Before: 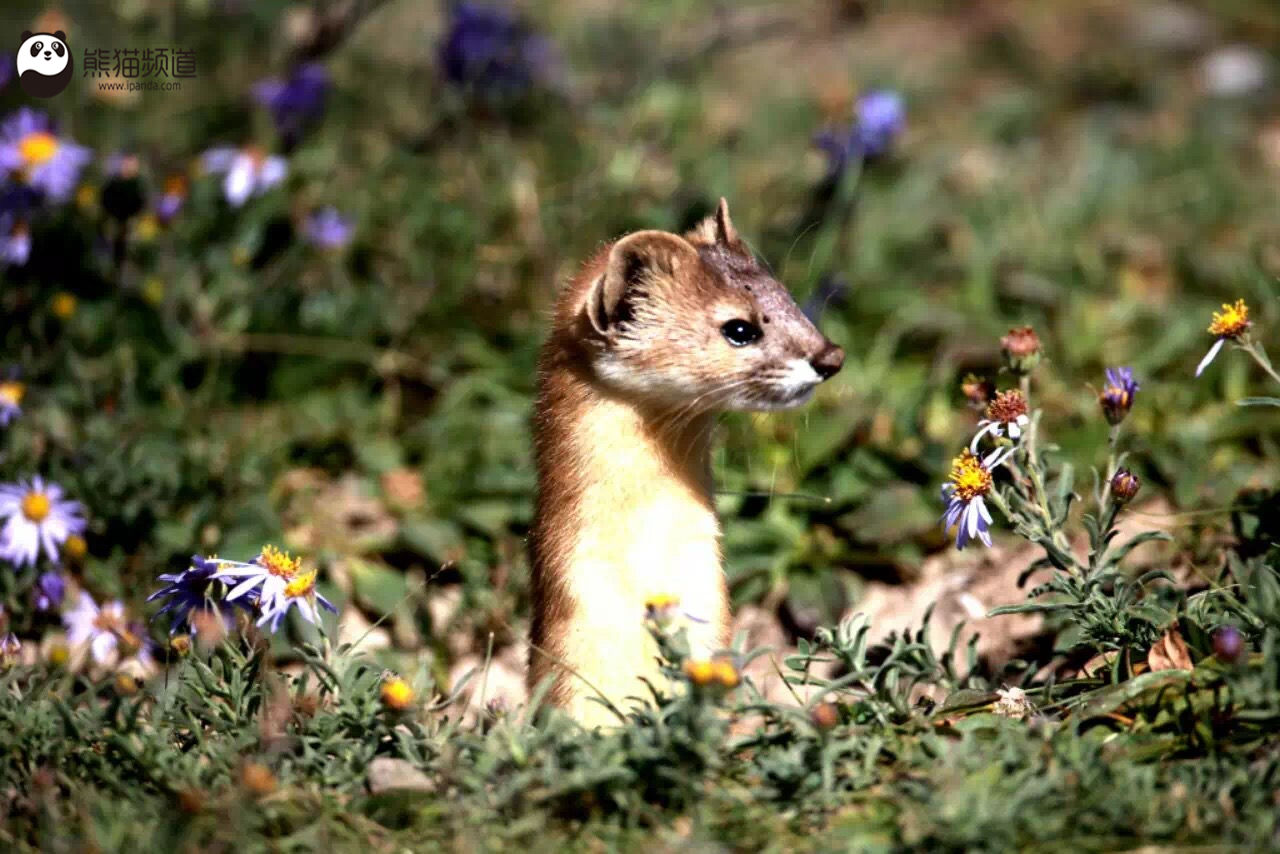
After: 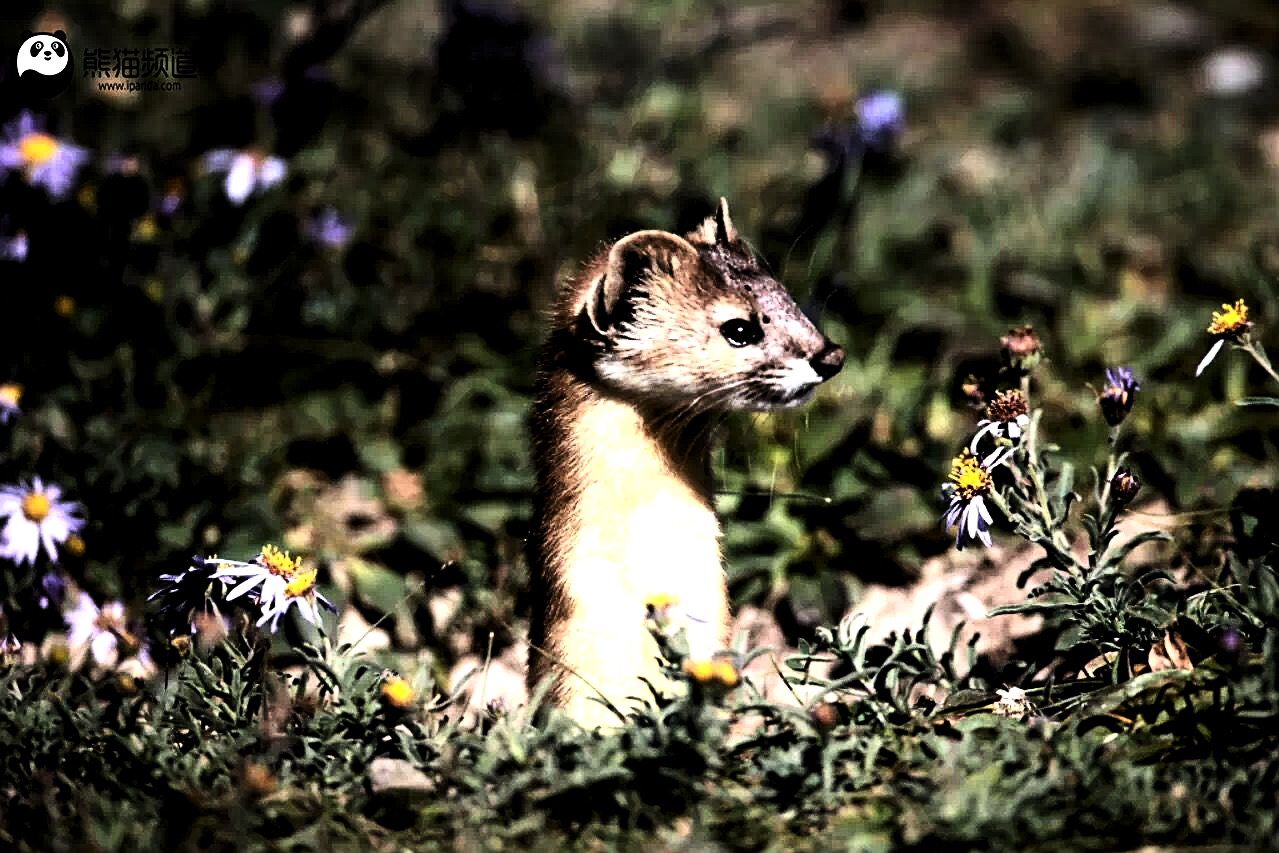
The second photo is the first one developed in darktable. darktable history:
sharpen: on, module defaults
levels: levels [0.101, 0.578, 0.953]
contrast brightness saturation: contrast 0.28
white balance: red 1.009, blue 1.027
